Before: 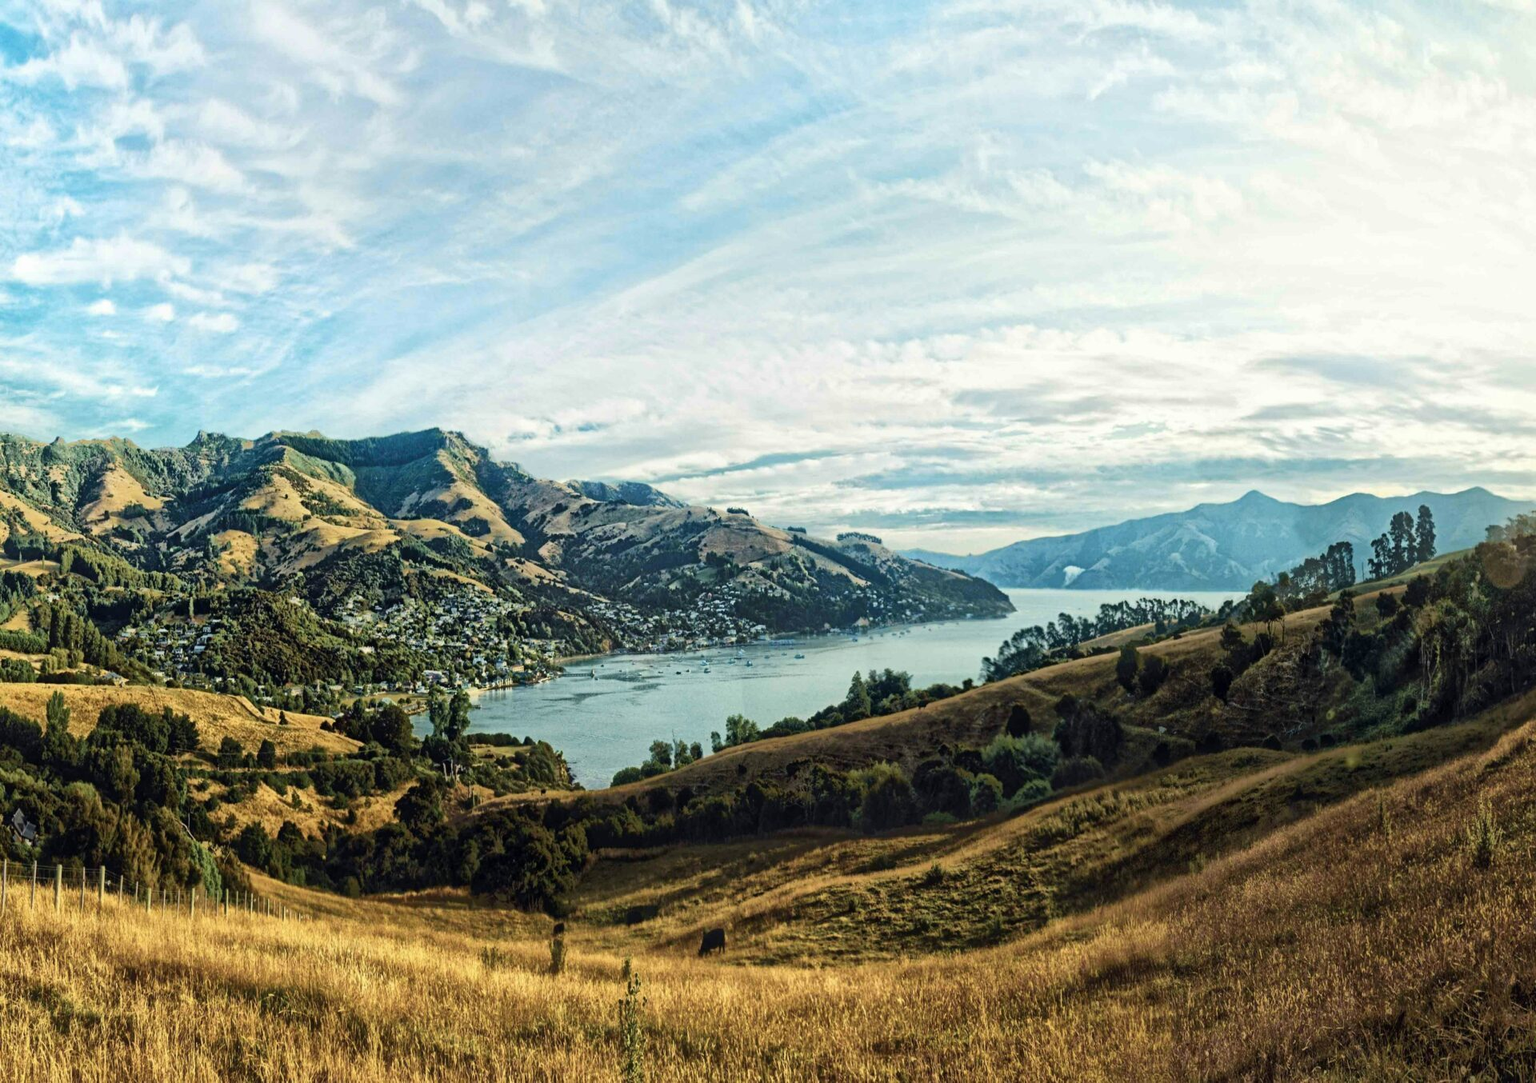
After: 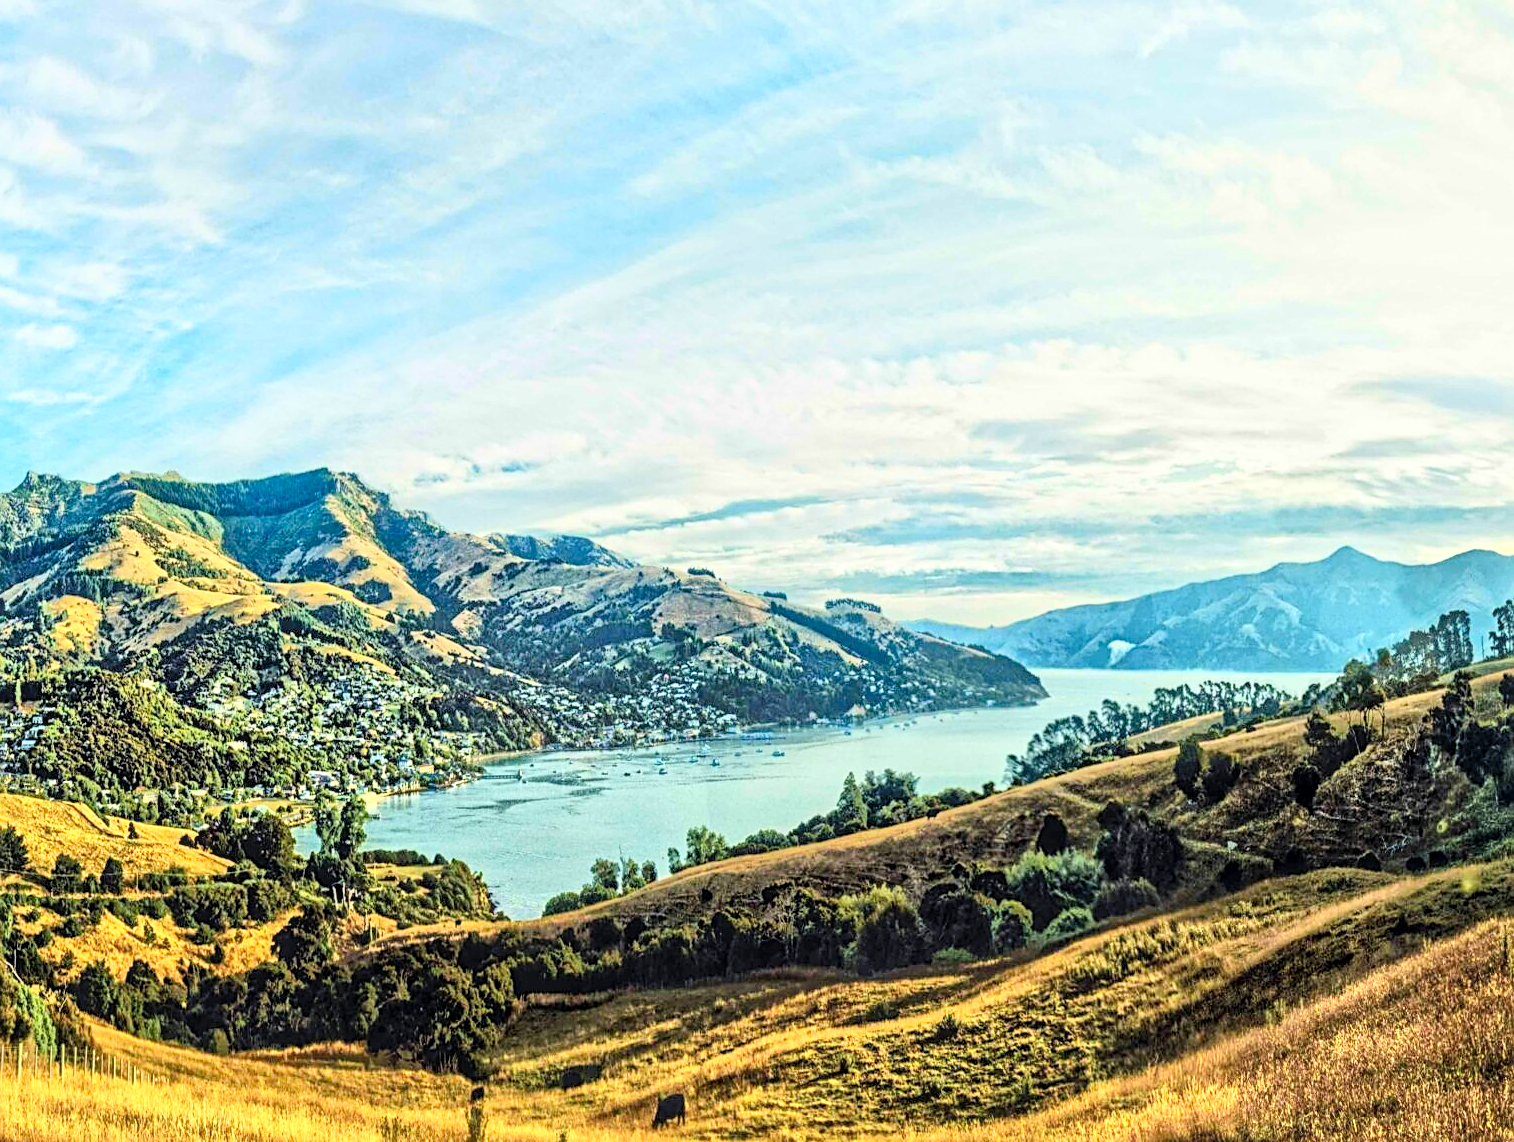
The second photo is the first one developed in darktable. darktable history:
local contrast: highlights 62%, detail 143%, midtone range 0.427
crop: left 11.529%, top 4.993%, right 9.603%, bottom 10.622%
exposure: exposure -0.239 EV, compensate exposure bias true
tone equalizer: -7 EV 0.152 EV, -6 EV 0.634 EV, -5 EV 1.18 EV, -4 EV 1.34 EV, -3 EV 1.13 EV, -2 EV 0.6 EV, -1 EV 0.164 EV, mask exposure compensation -0.497 EV
sharpen: on, module defaults
contrast brightness saturation: contrast 0.243, brightness 0.251, saturation 0.389
